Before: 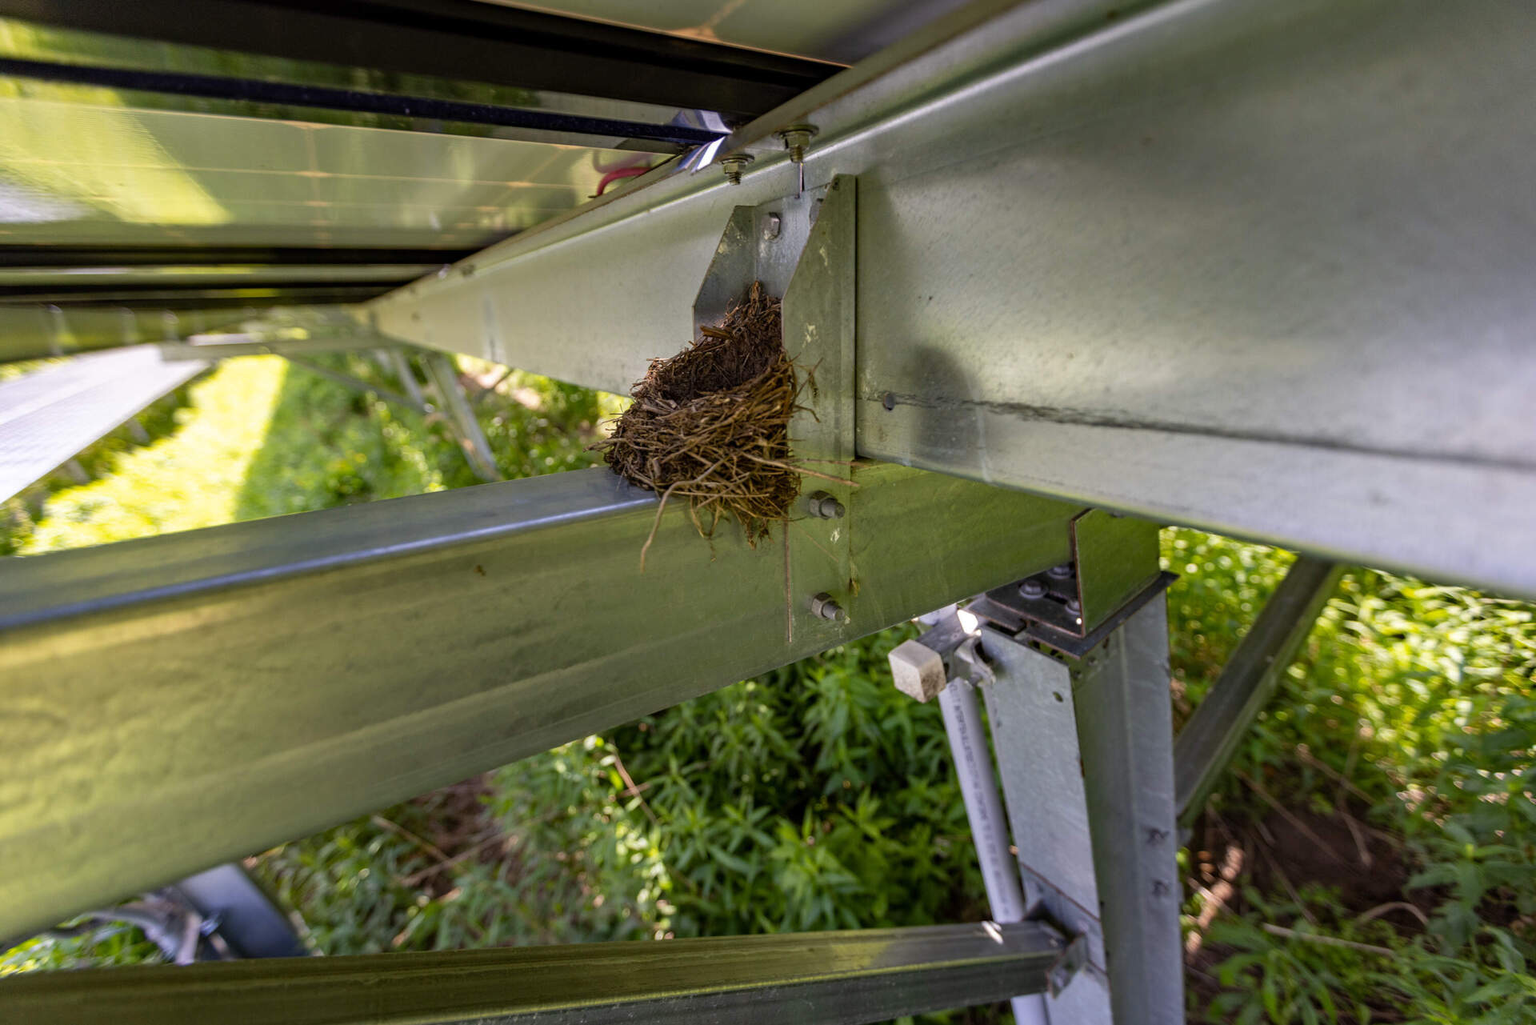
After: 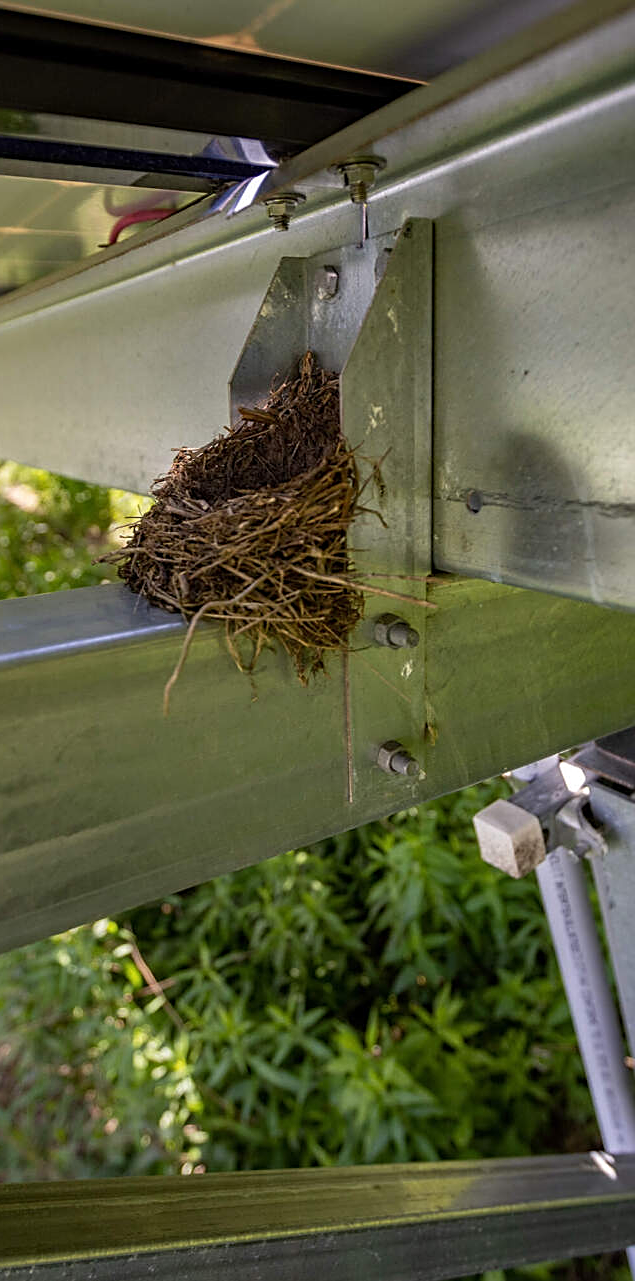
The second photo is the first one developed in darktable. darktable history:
crop: left 33.223%, right 33.687%
sharpen: on, module defaults
